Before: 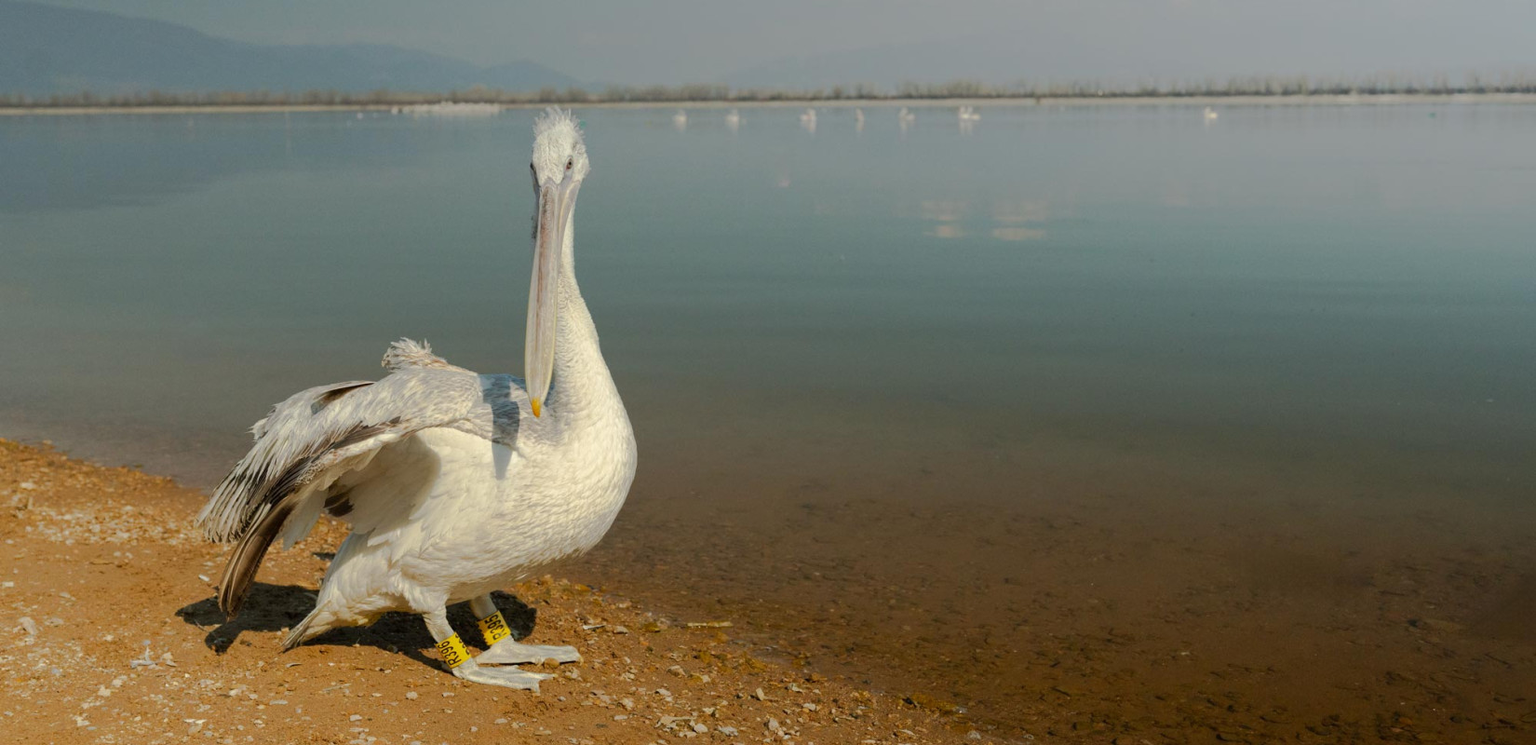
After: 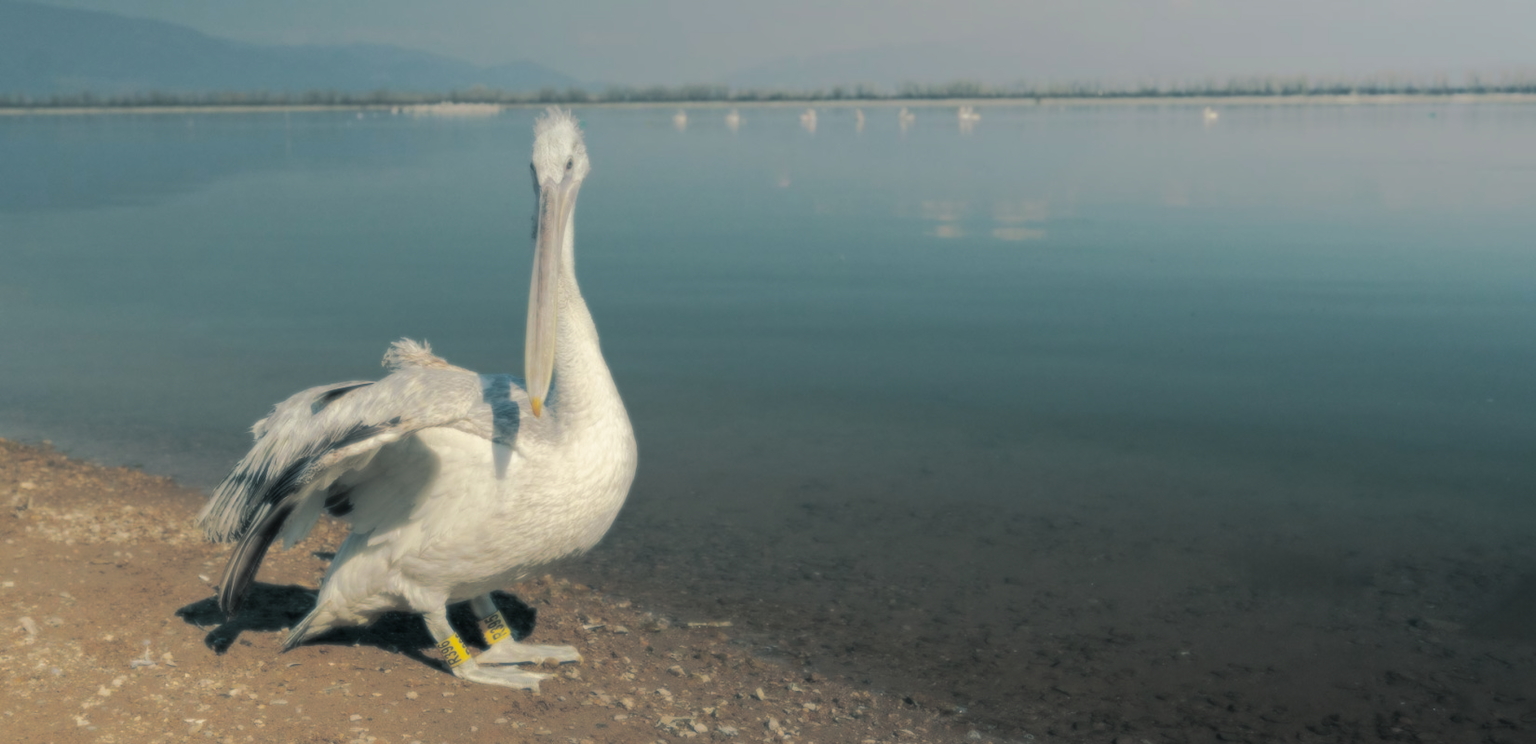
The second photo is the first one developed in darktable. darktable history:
split-toning: shadows › hue 205.2°, shadows › saturation 0.43, highlights › hue 54°, highlights › saturation 0.54
soften: size 8.67%, mix 49%
